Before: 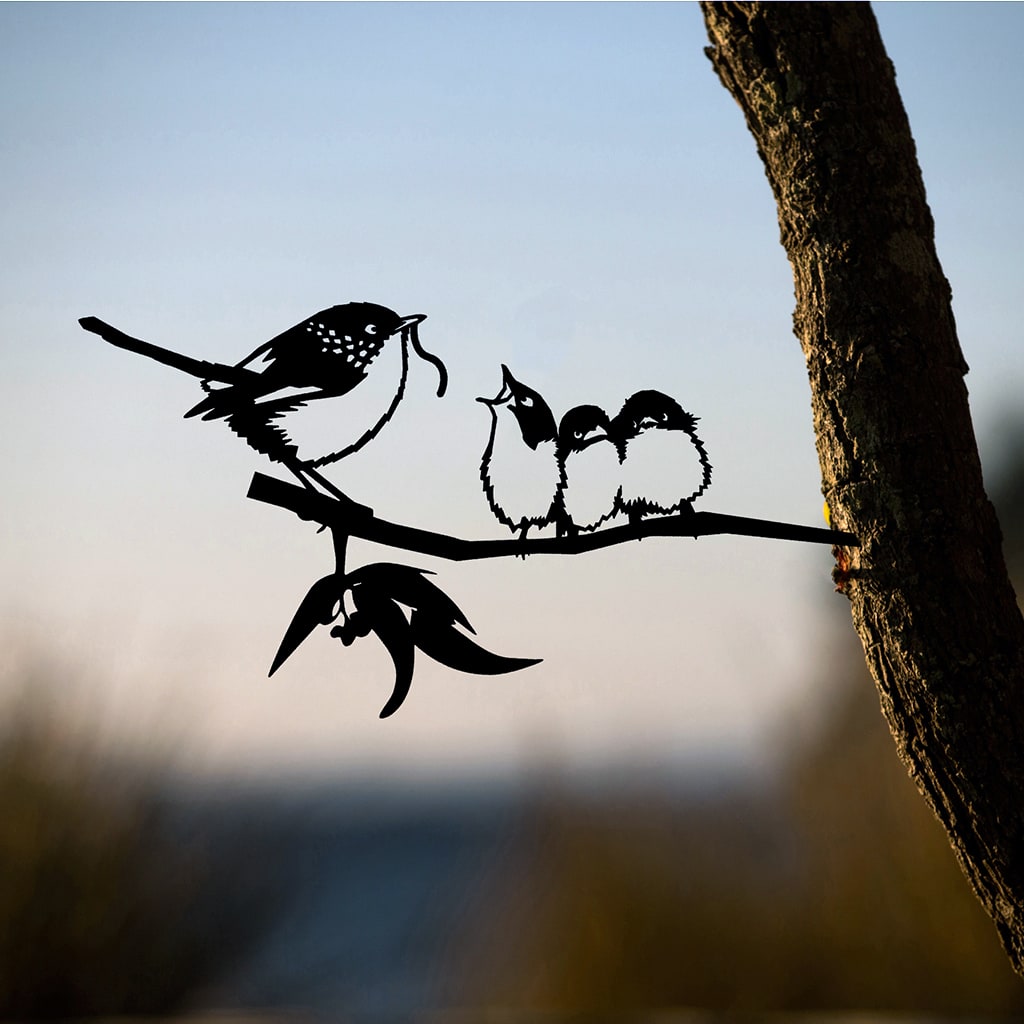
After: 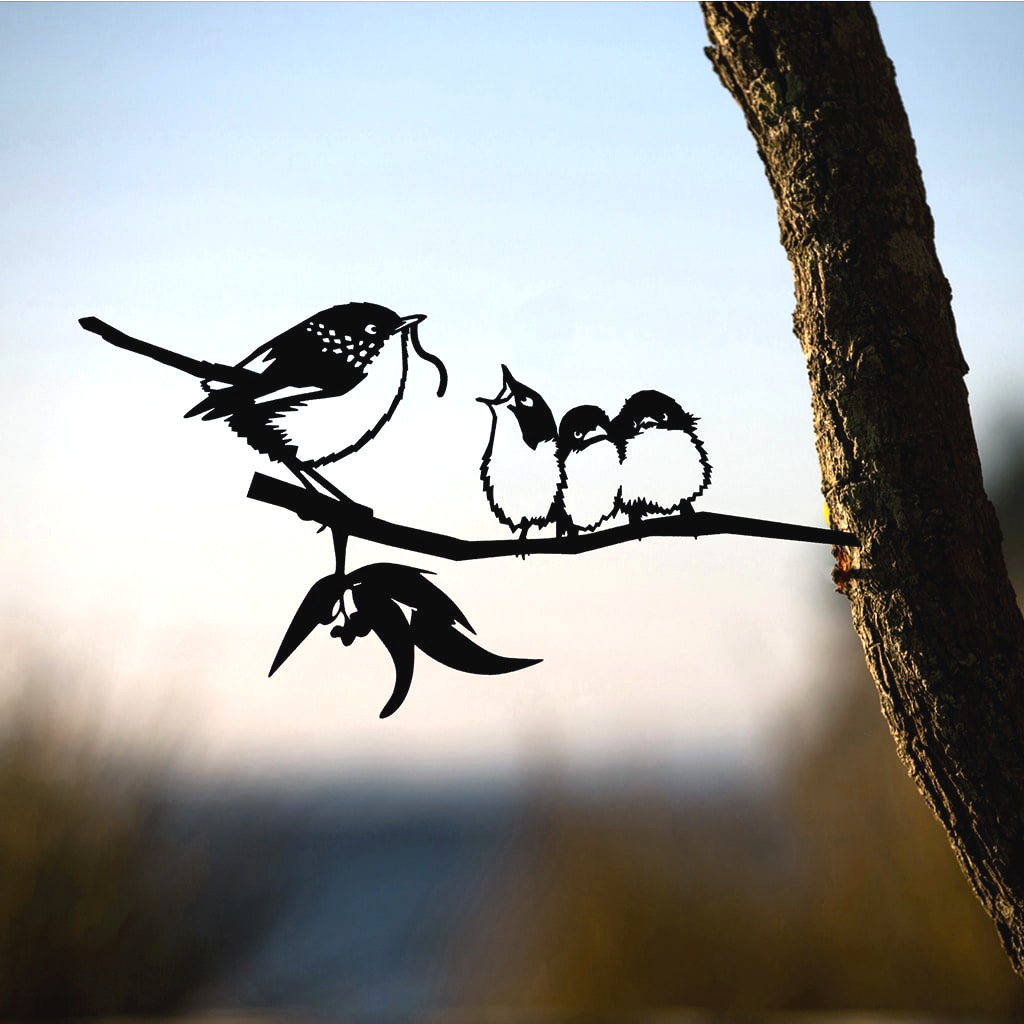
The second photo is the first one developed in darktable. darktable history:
contrast brightness saturation: contrast -0.08, brightness -0.04, saturation -0.11
exposure: black level correction 0, exposure 0.7 EV, compensate exposure bias true, compensate highlight preservation false
